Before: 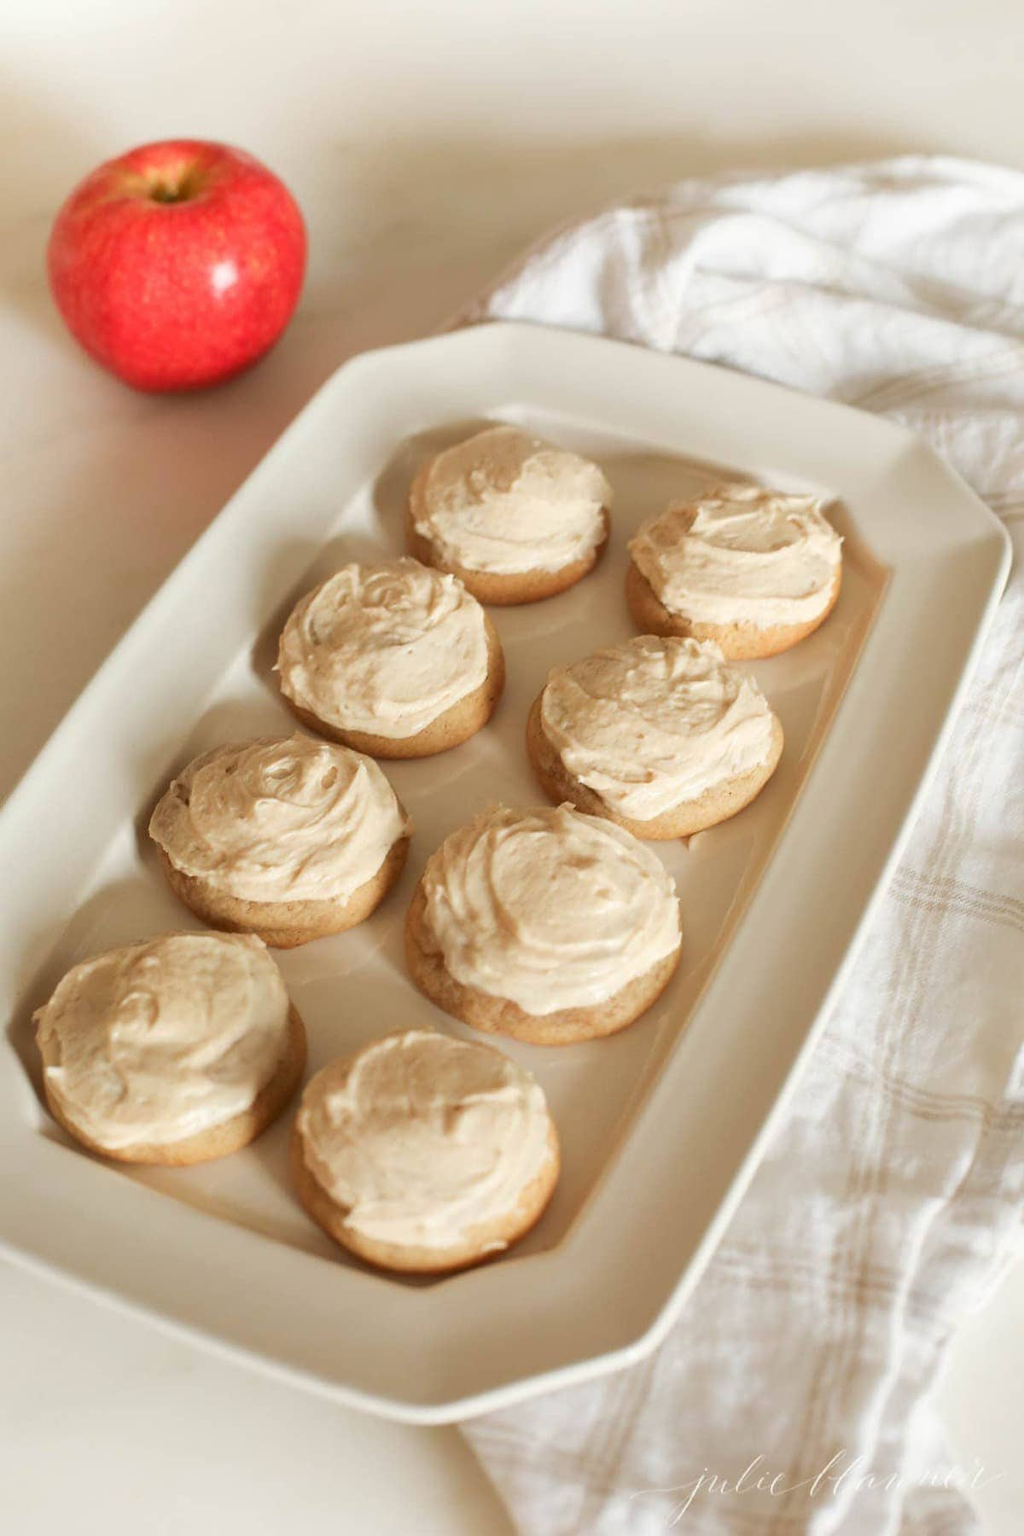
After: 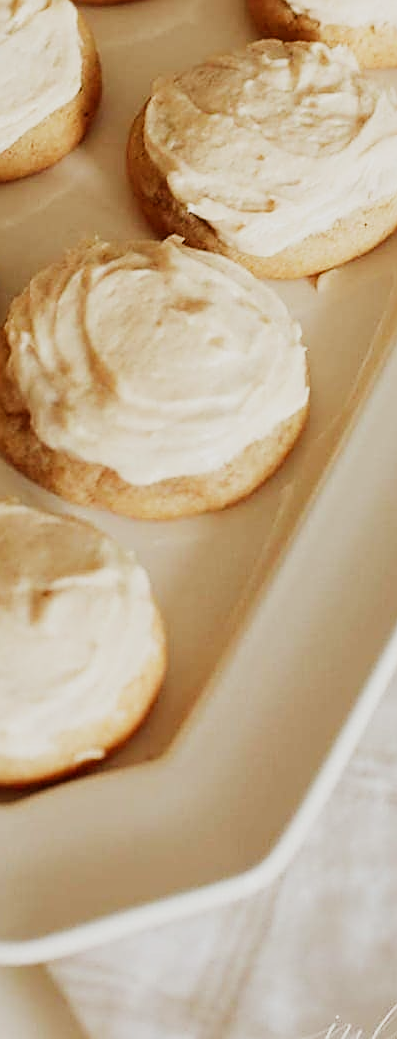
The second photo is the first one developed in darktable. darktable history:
sharpen: on, module defaults
rgb levels: preserve colors max RGB
crop: left 40.878%, top 39.176%, right 25.993%, bottom 3.081%
sigmoid: contrast 1.7, skew -0.2, preserve hue 0%, red attenuation 0.1, red rotation 0.035, green attenuation 0.1, green rotation -0.017, blue attenuation 0.15, blue rotation -0.052, base primaries Rec2020
tone equalizer: on, module defaults
